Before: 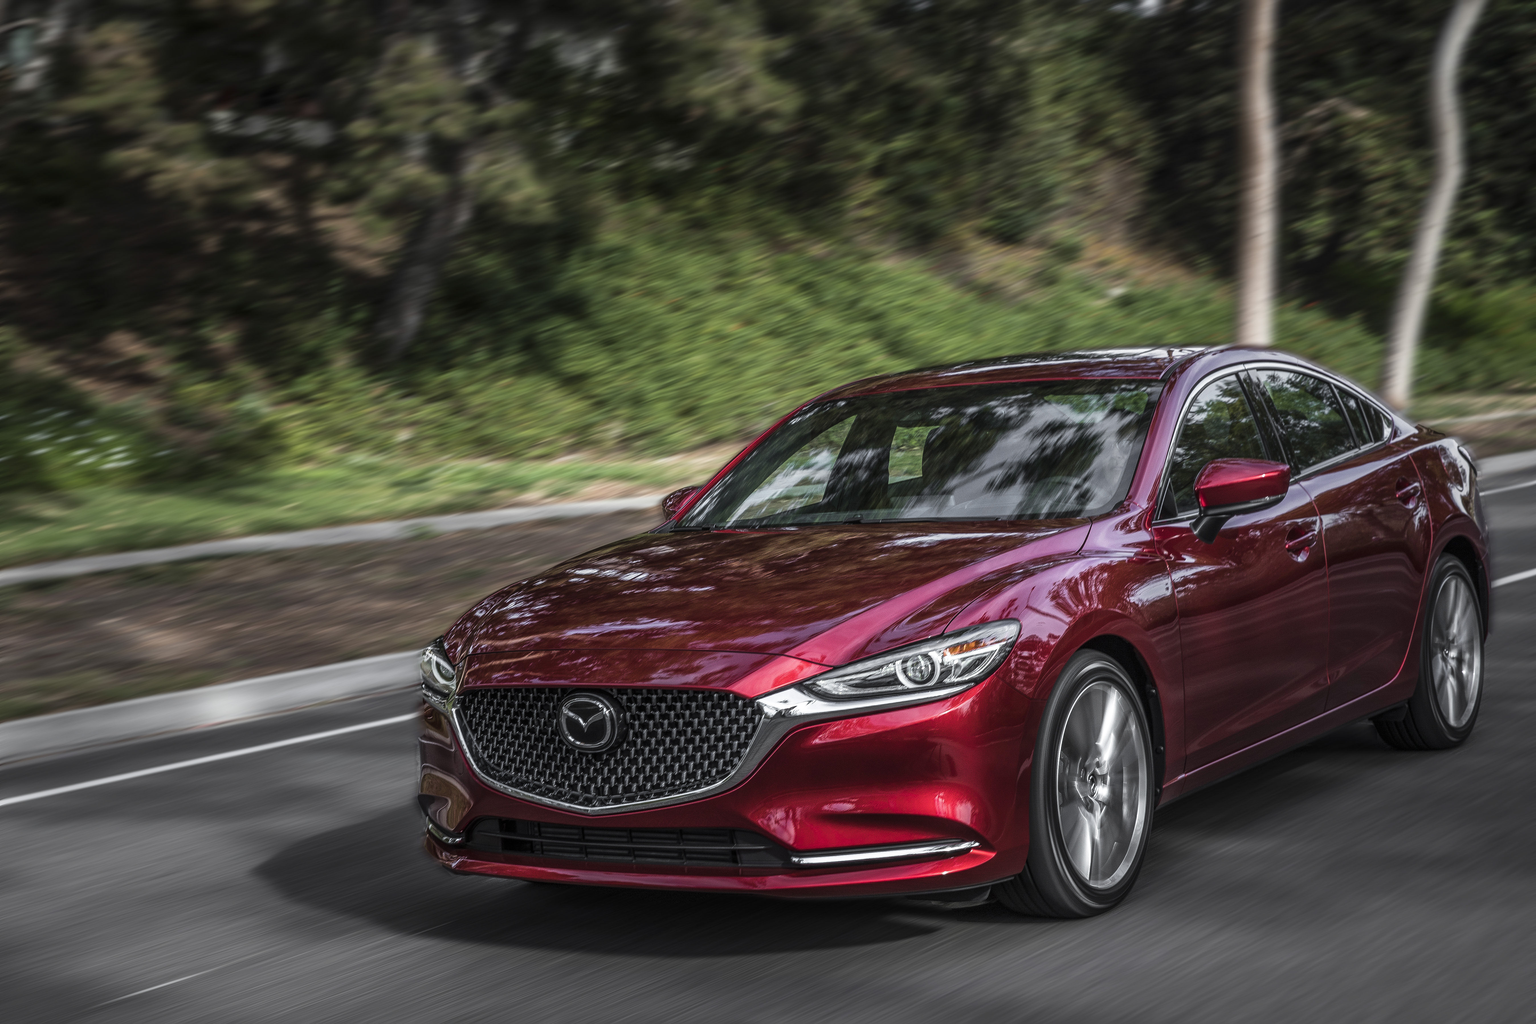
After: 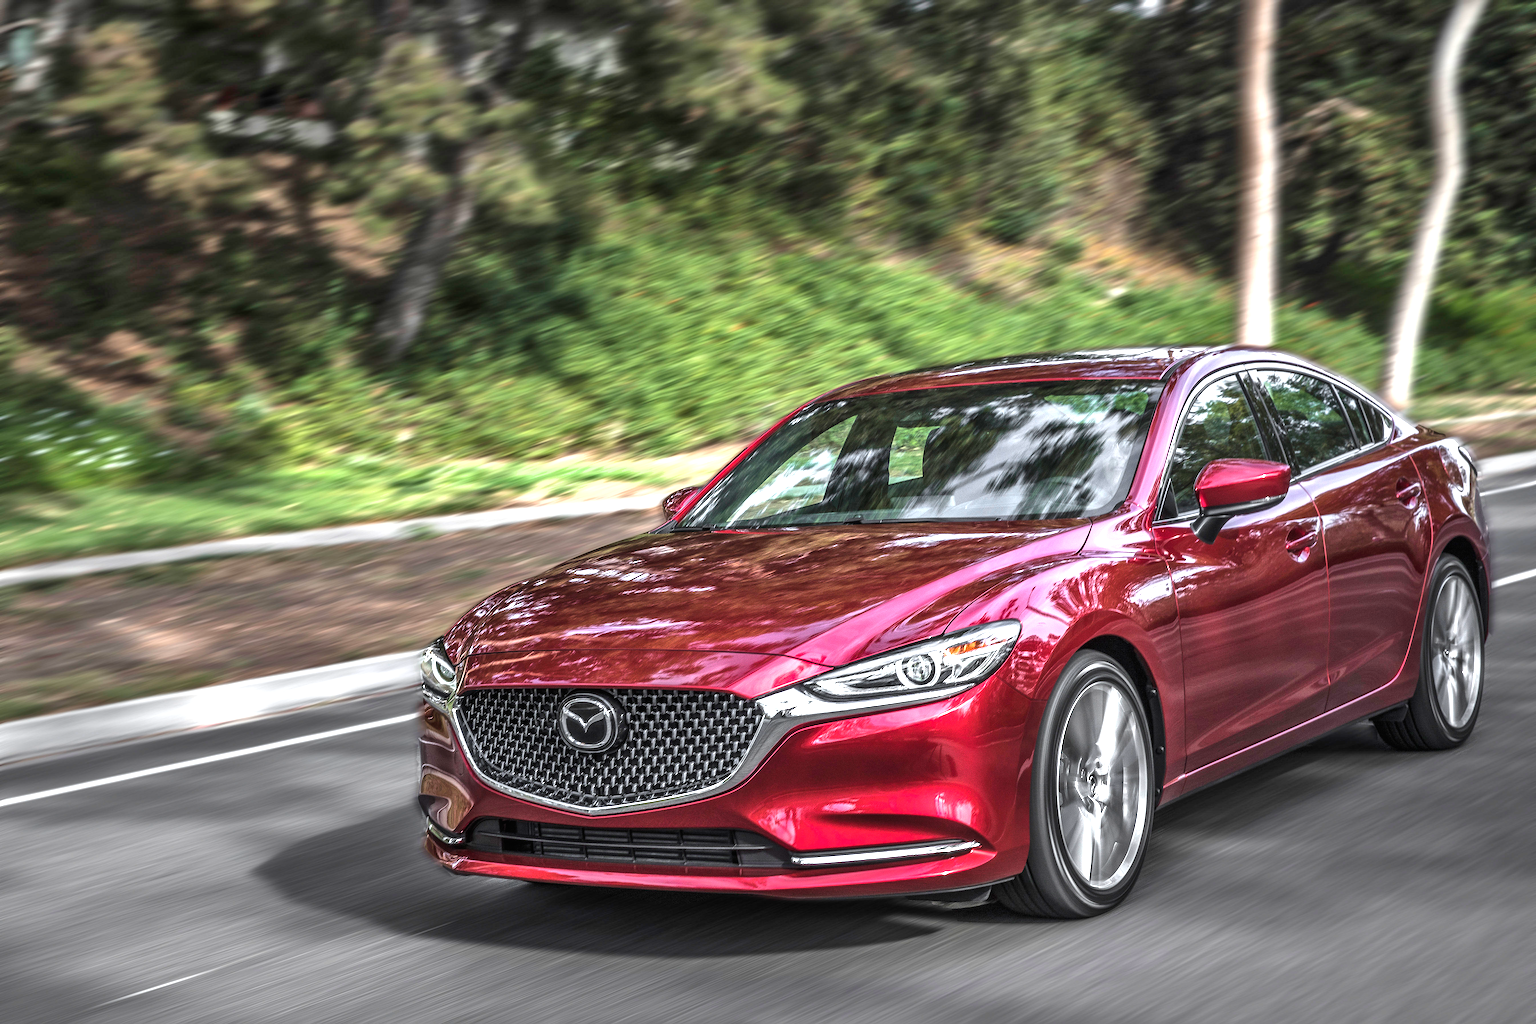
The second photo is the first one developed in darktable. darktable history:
shadows and highlights: soften with gaussian
exposure: black level correction 0, exposure 1.099 EV, compensate exposure bias true, compensate highlight preservation false
